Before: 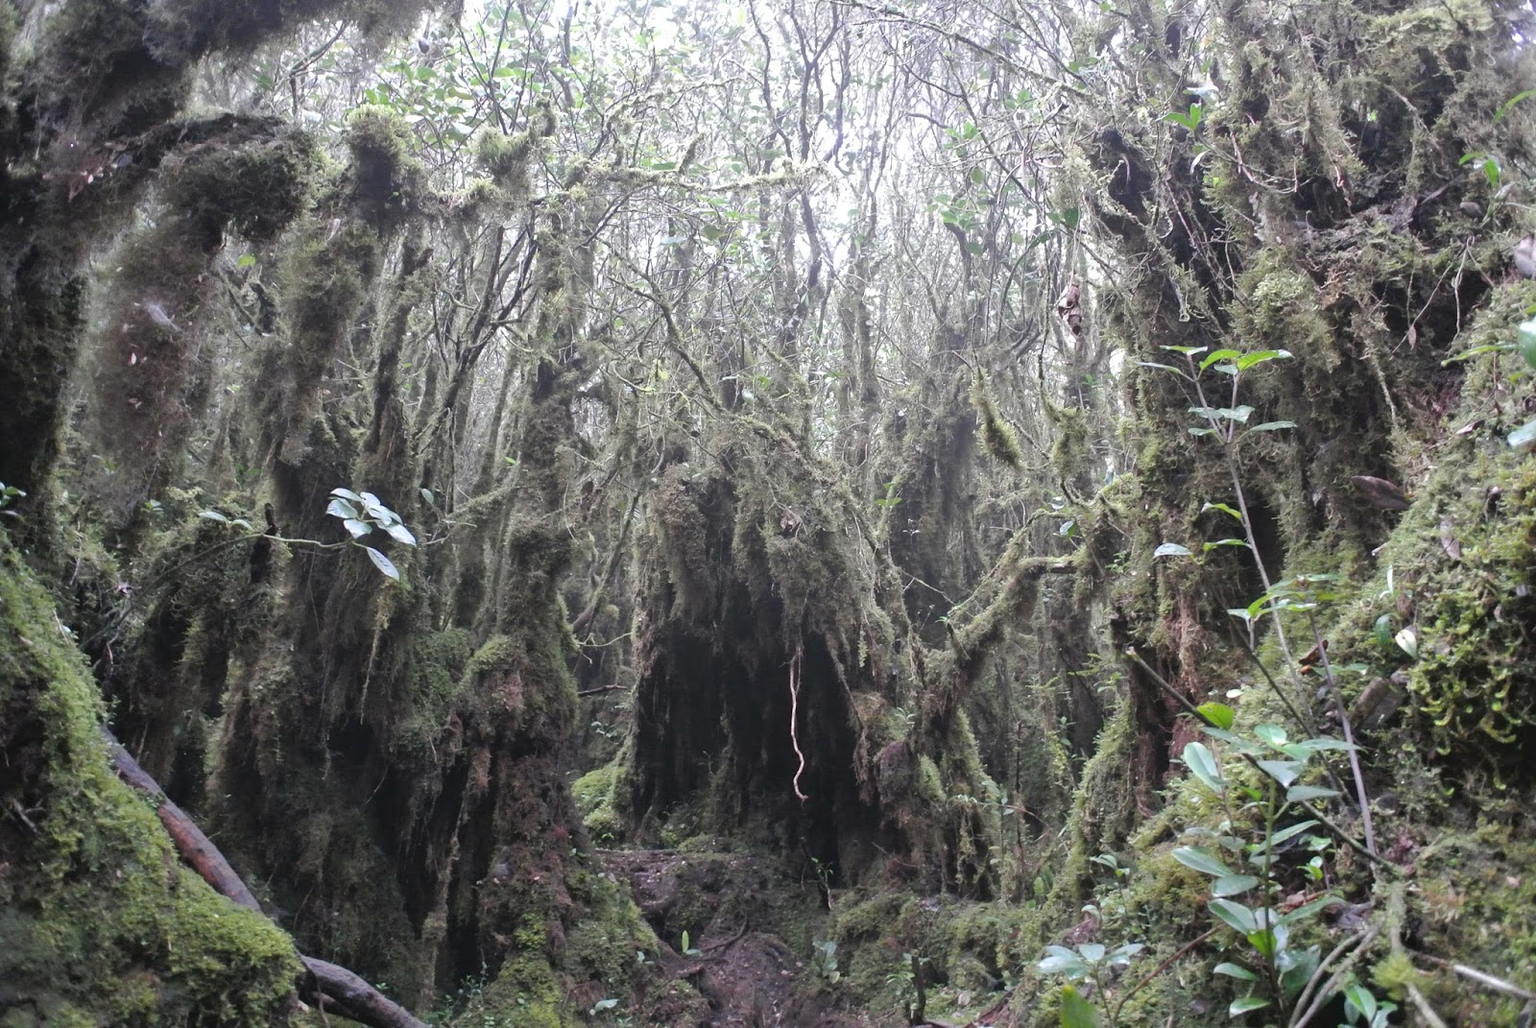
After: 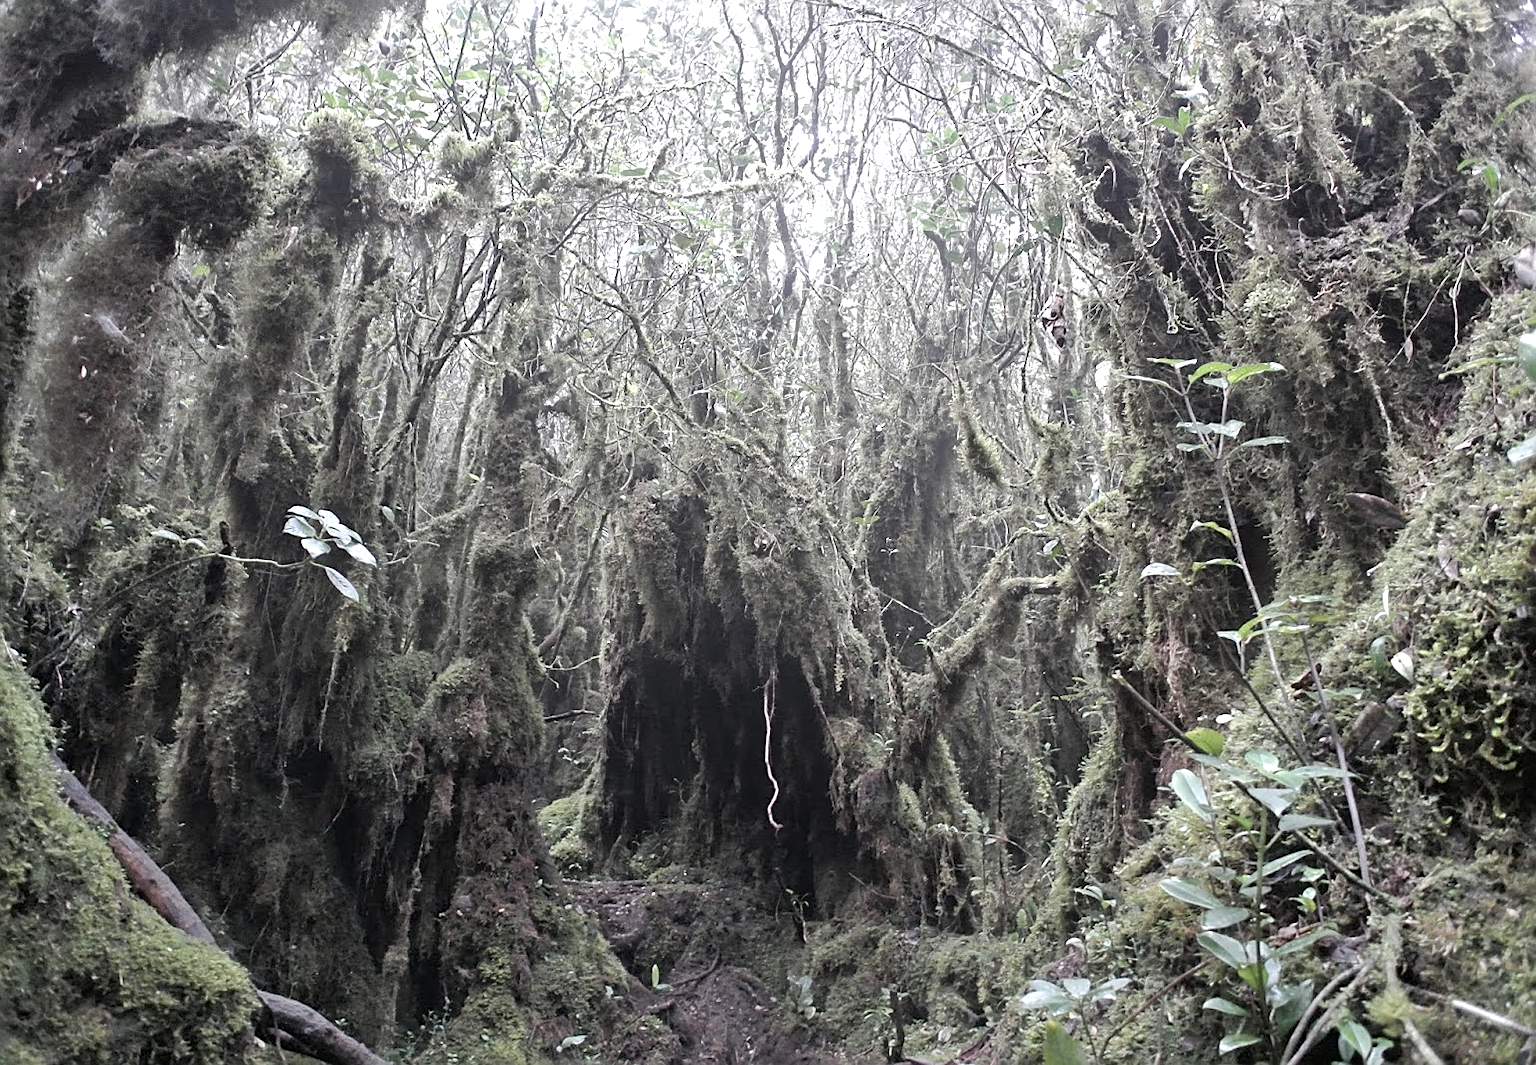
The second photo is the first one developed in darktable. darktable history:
crop and rotate: left 3.484%
sharpen: on, module defaults
color correction: highlights b* 0.021, saturation 0.579
exposure: black level correction 0.005, exposure 0.278 EV, compensate highlight preservation false
